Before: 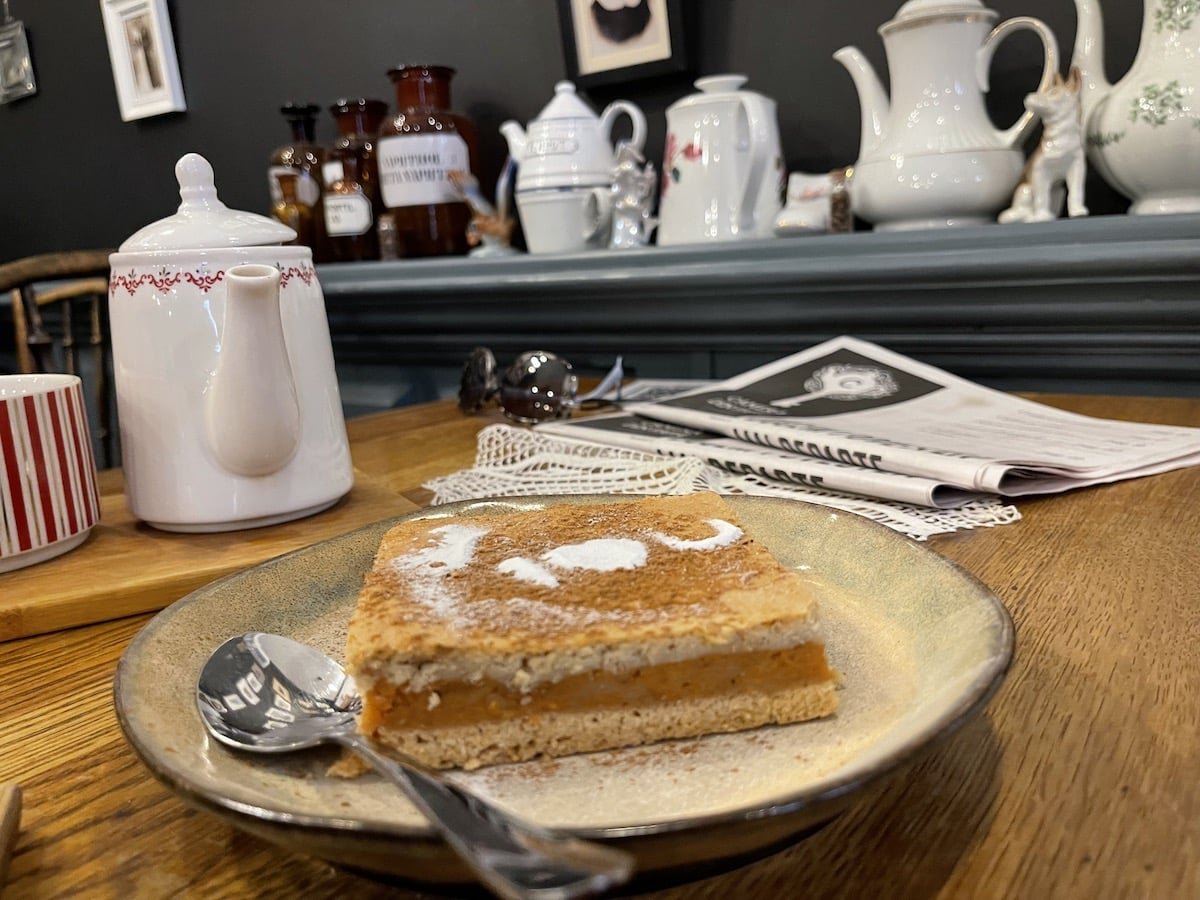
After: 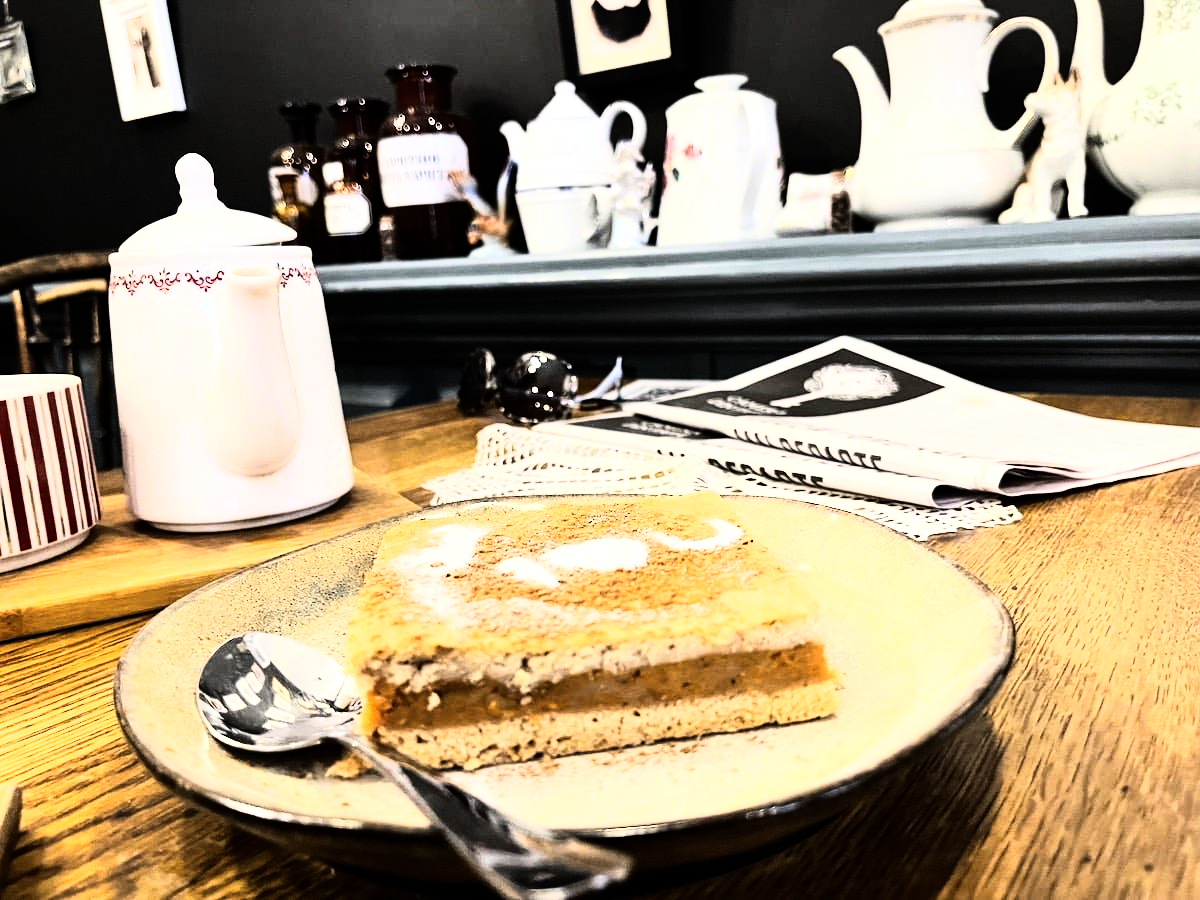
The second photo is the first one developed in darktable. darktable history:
rgb curve: curves: ch0 [(0, 0) (0.21, 0.15) (0.24, 0.21) (0.5, 0.75) (0.75, 0.96) (0.89, 0.99) (1, 1)]; ch1 [(0, 0.02) (0.21, 0.13) (0.25, 0.2) (0.5, 0.67) (0.75, 0.9) (0.89, 0.97) (1, 1)]; ch2 [(0, 0.02) (0.21, 0.13) (0.25, 0.2) (0.5, 0.67) (0.75, 0.9) (0.89, 0.97) (1, 1)], compensate middle gray true
tone equalizer: -8 EV -0.75 EV, -7 EV -0.7 EV, -6 EV -0.6 EV, -5 EV -0.4 EV, -3 EV 0.4 EV, -2 EV 0.6 EV, -1 EV 0.7 EV, +0 EV 0.75 EV, edges refinement/feathering 500, mask exposure compensation -1.57 EV, preserve details no
